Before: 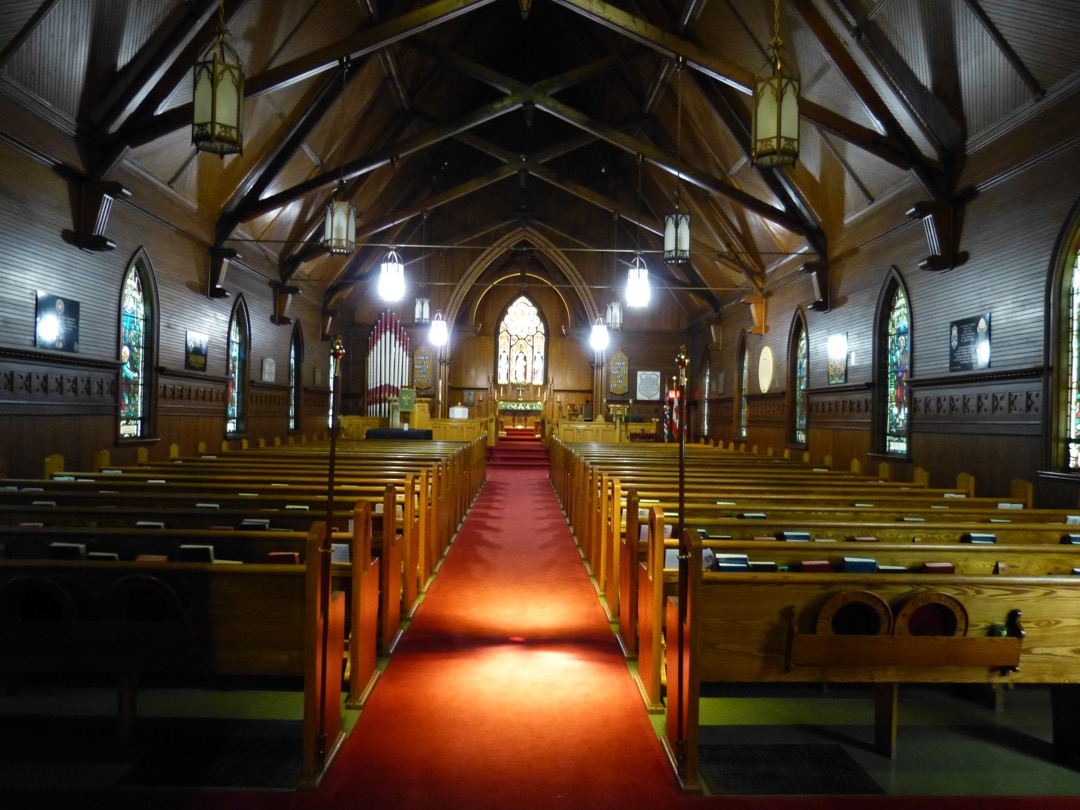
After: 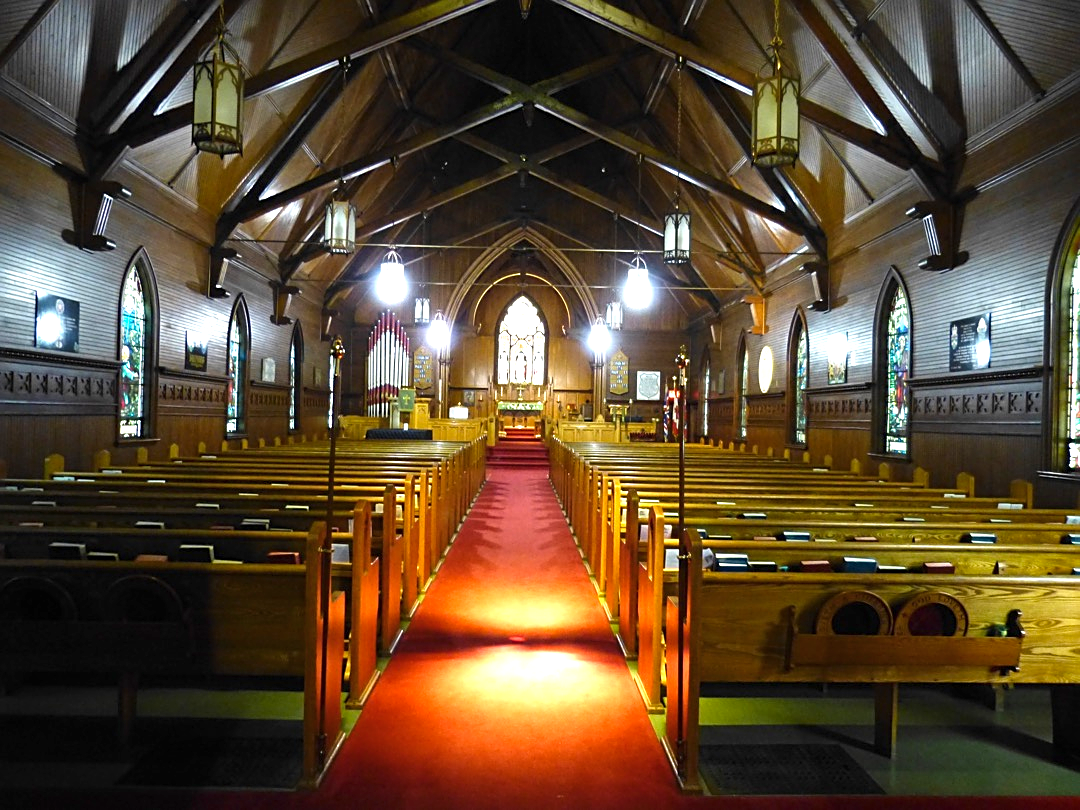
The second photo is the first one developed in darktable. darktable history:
color balance rgb: linear chroma grading › global chroma 0.644%, perceptual saturation grading › global saturation -0.068%, global vibrance 16.795%, saturation formula JzAzBz (2021)
sharpen: on, module defaults
vignetting: fall-off start 97.14%, brightness -0.24, saturation 0.148, width/height ratio 1.184, unbound false
exposure: exposure 0.913 EV, compensate highlight preservation false
